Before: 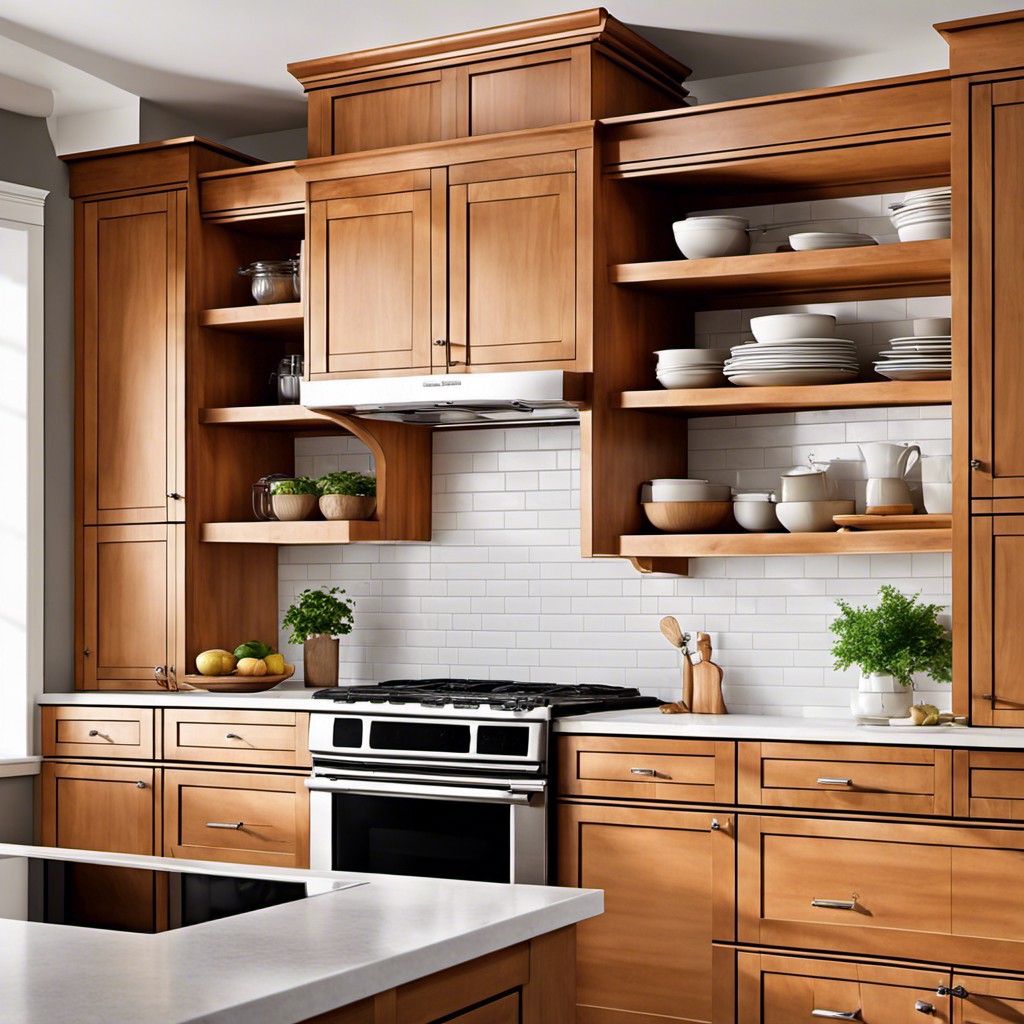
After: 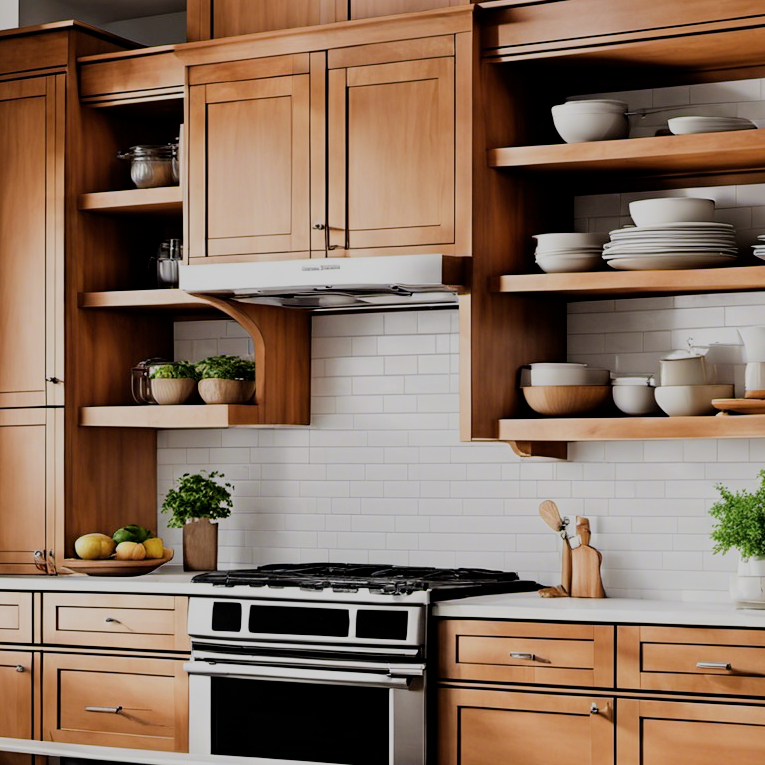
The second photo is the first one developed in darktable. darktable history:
filmic rgb: black relative exposure -6.98 EV, white relative exposure 5.63 EV, hardness 2.86
crop and rotate: left 11.831%, top 11.346%, right 13.429%, bottom 13.899%
